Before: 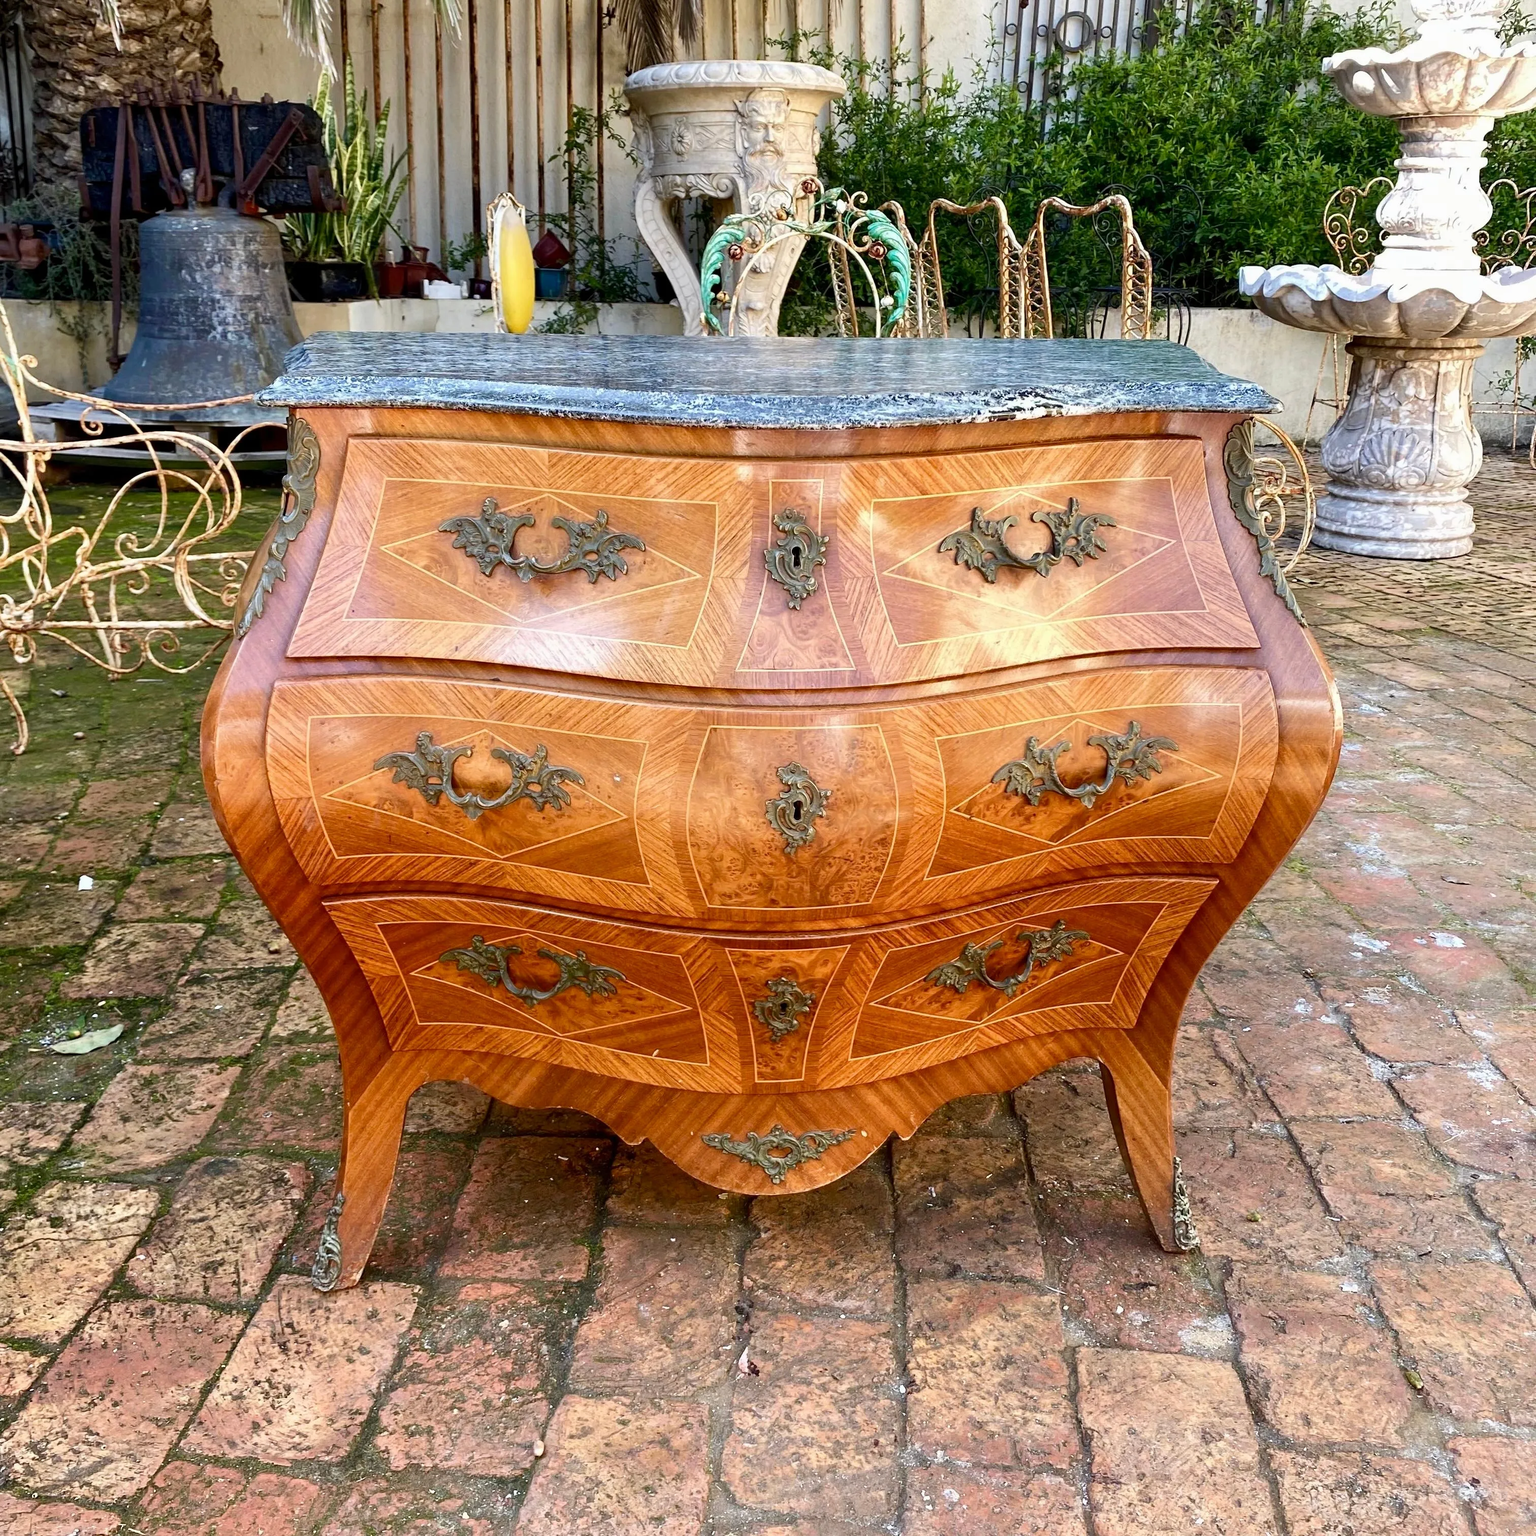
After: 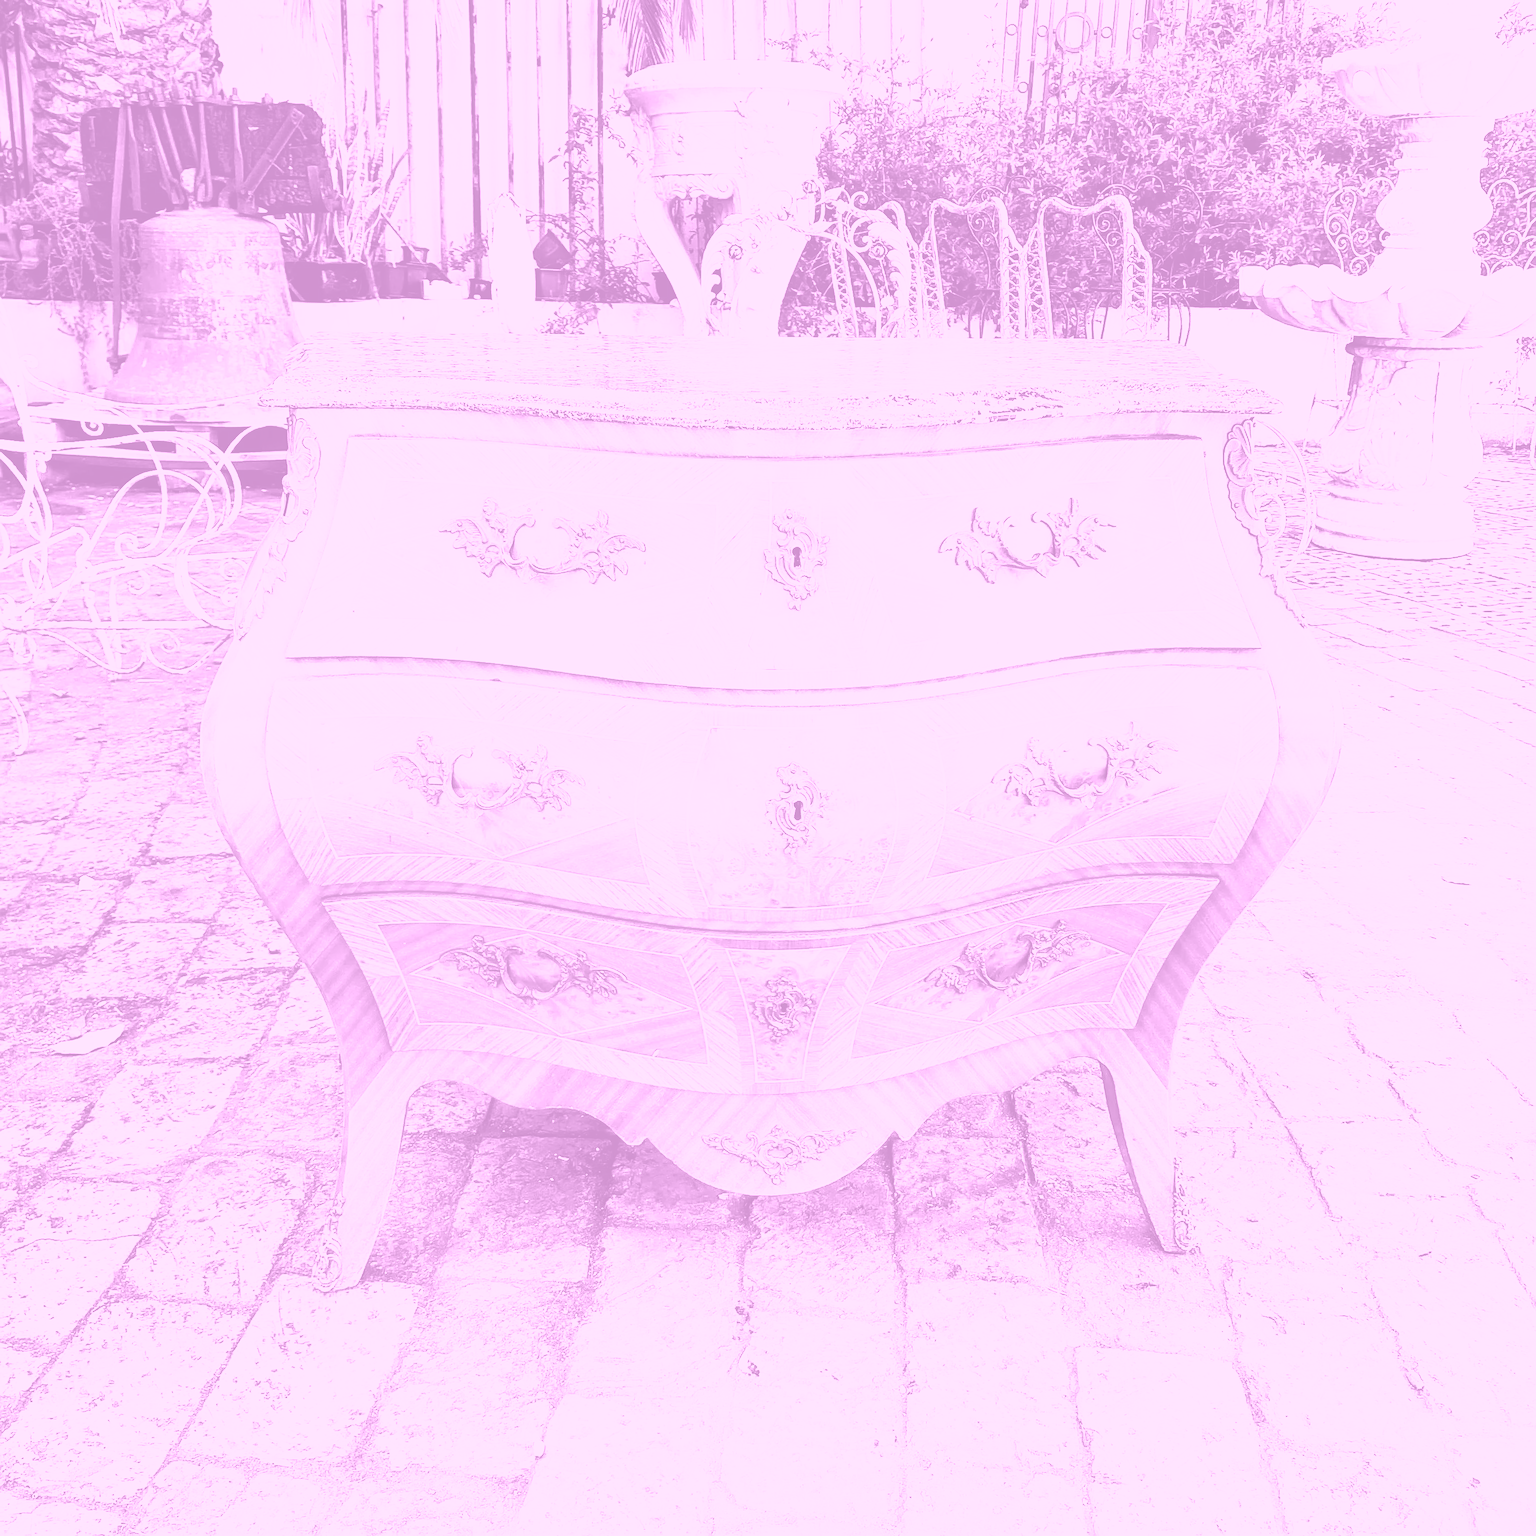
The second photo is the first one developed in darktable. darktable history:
contrast brightness saturation: contrast 0.39, brightness 0.53
sharpen: on, module defaults
base curve: curves: ch0 [(0, 0) (0.007, 0.004) (0.027, 0.03) (0.046, 0.07) (0.207, 0.54) (0.442, 0.872) (0.673, 0.972) (1, 1)], preserve colors none
colorize: hue 331.2°, saturation 69%, source mix 30.28%, lightness 69.02%, version 1
color balance rgb: perceptual saturation grading › global saturation 25%, global vibrance 20%
